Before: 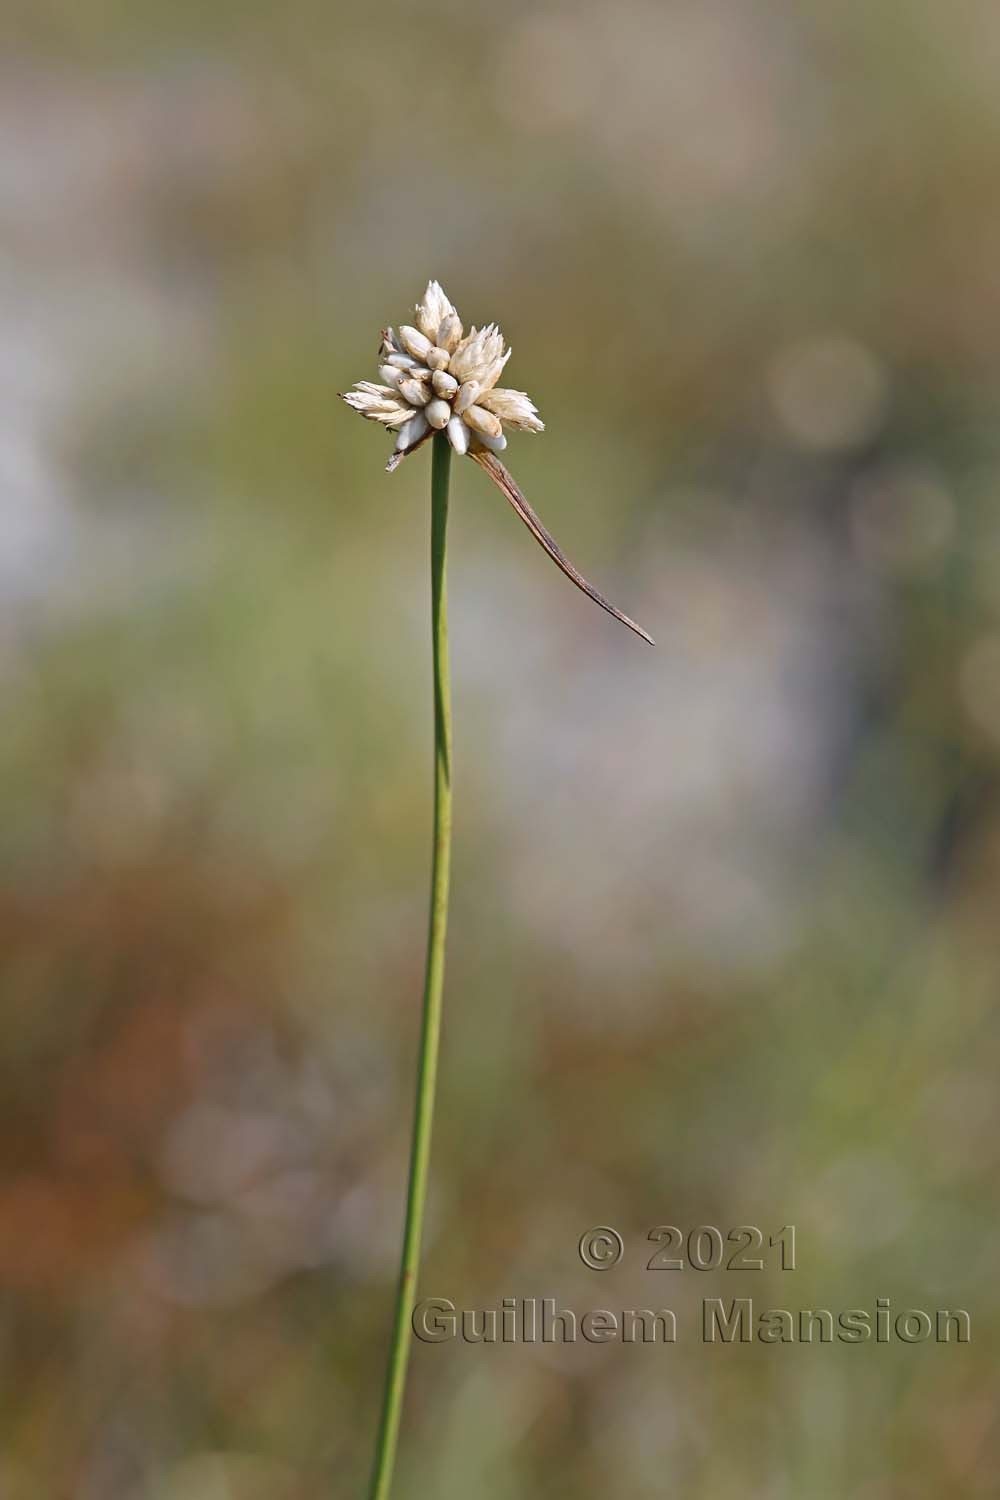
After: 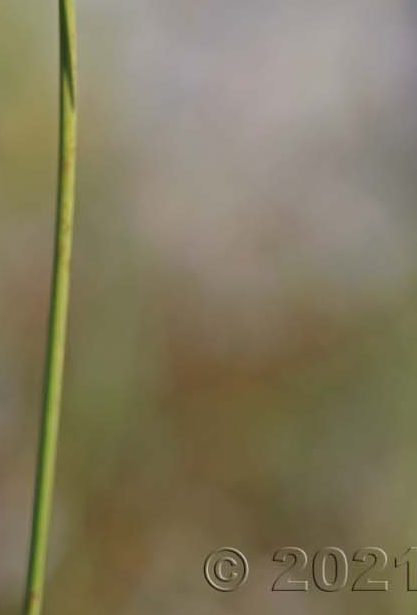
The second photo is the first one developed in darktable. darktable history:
crop: left 37.537%, top 45.318%, right 20.708%, bottom 13.655%
